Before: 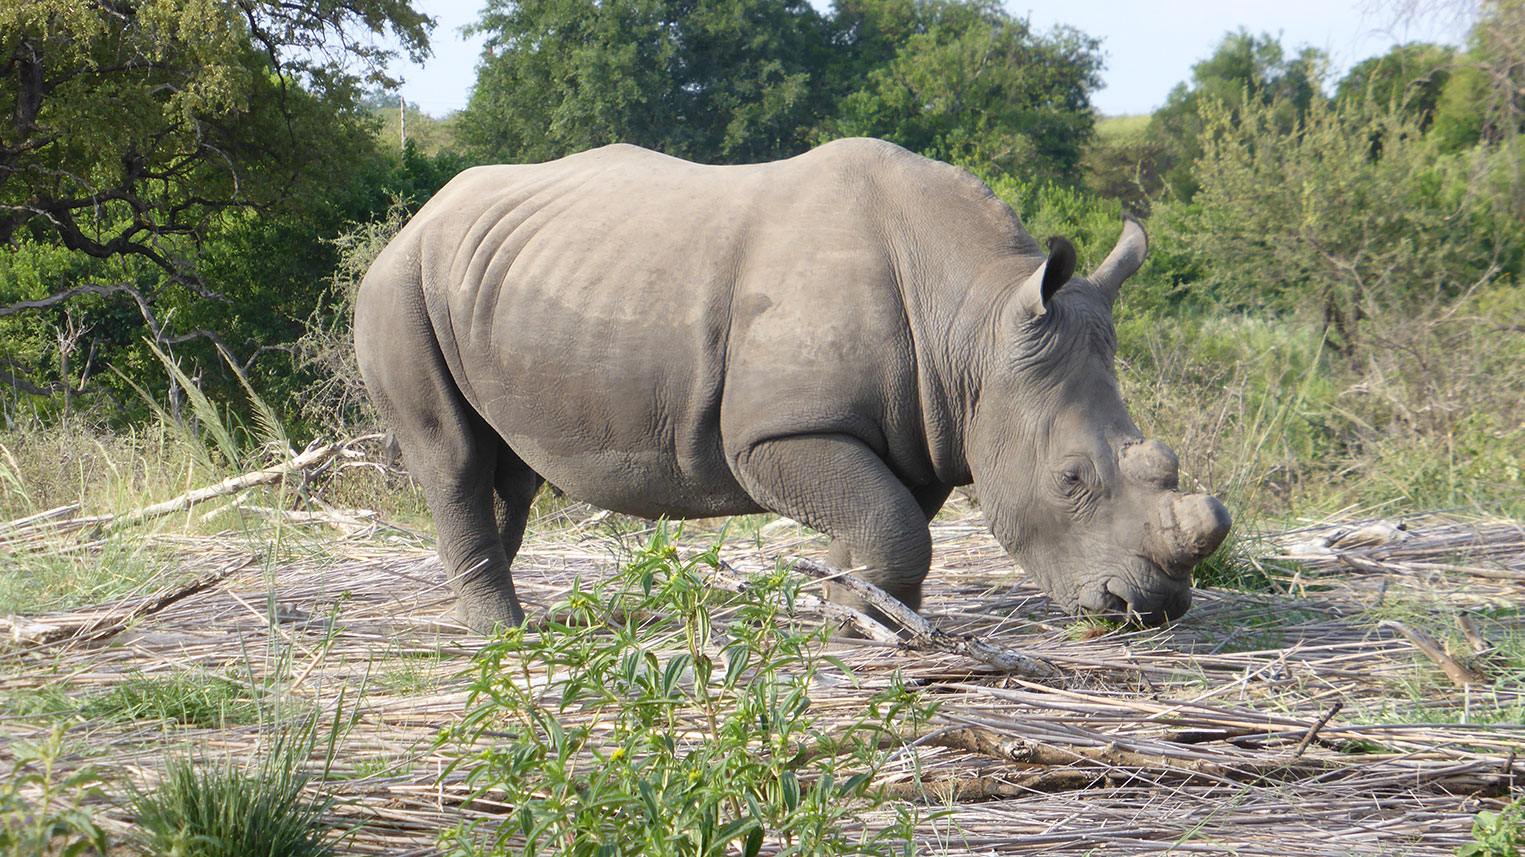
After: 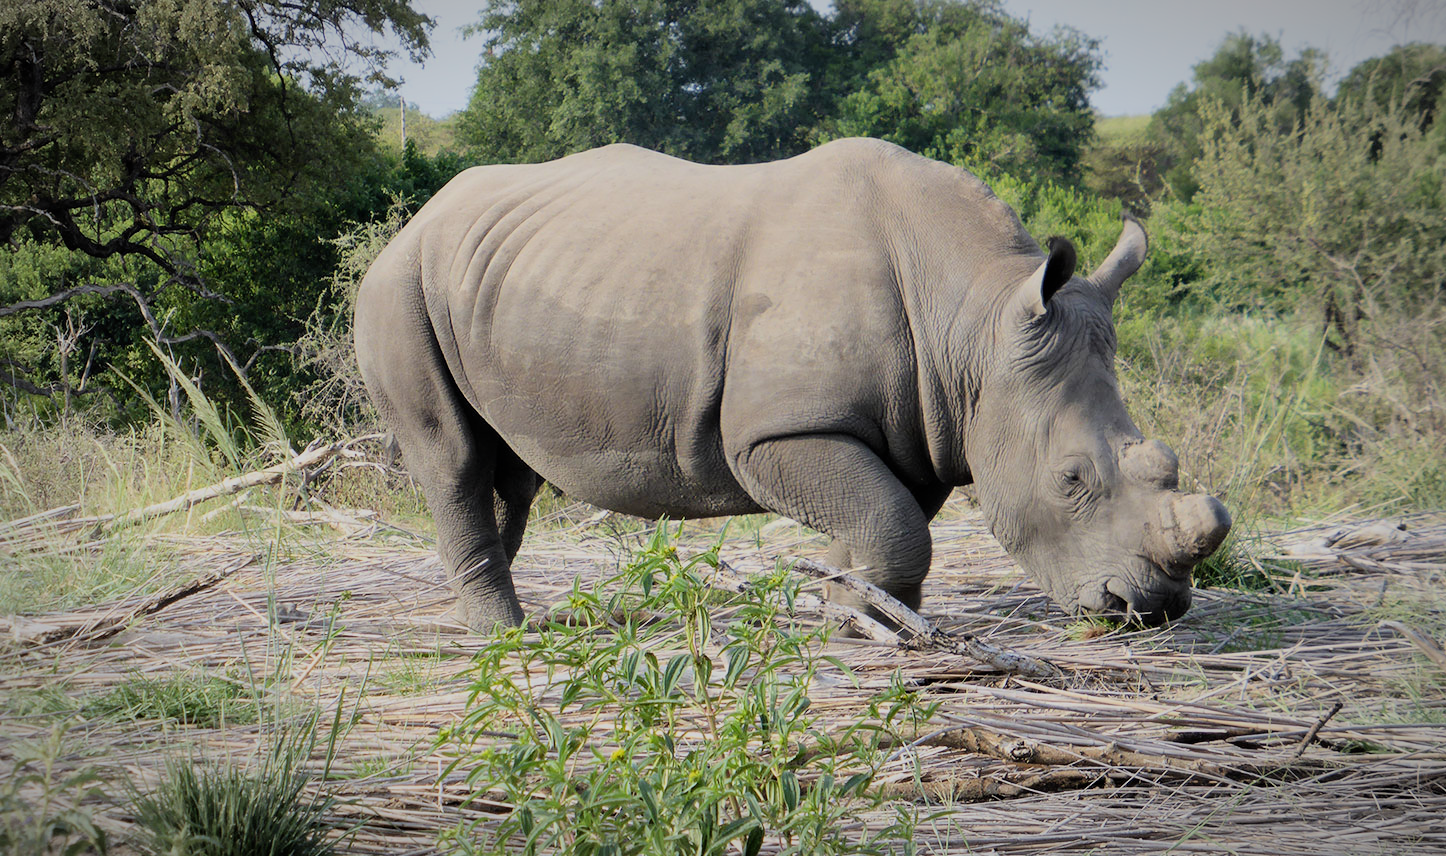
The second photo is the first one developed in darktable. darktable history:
filmic rgb: black relative exposure -7.15 EV, white relative exposure 5.36 EV, hardness 3.02, color science v6 (2022)
crop and rotate: right 5.167%
contrast equalizer: octaves 7, y [[0.6 ×6], [0.55 ×6], [0 ×6], [0 ×6], [0 ×6]], mix 0.2
color balance: input saturation 99%
vignetting: fall-off radius 60%, automatic ratio true
